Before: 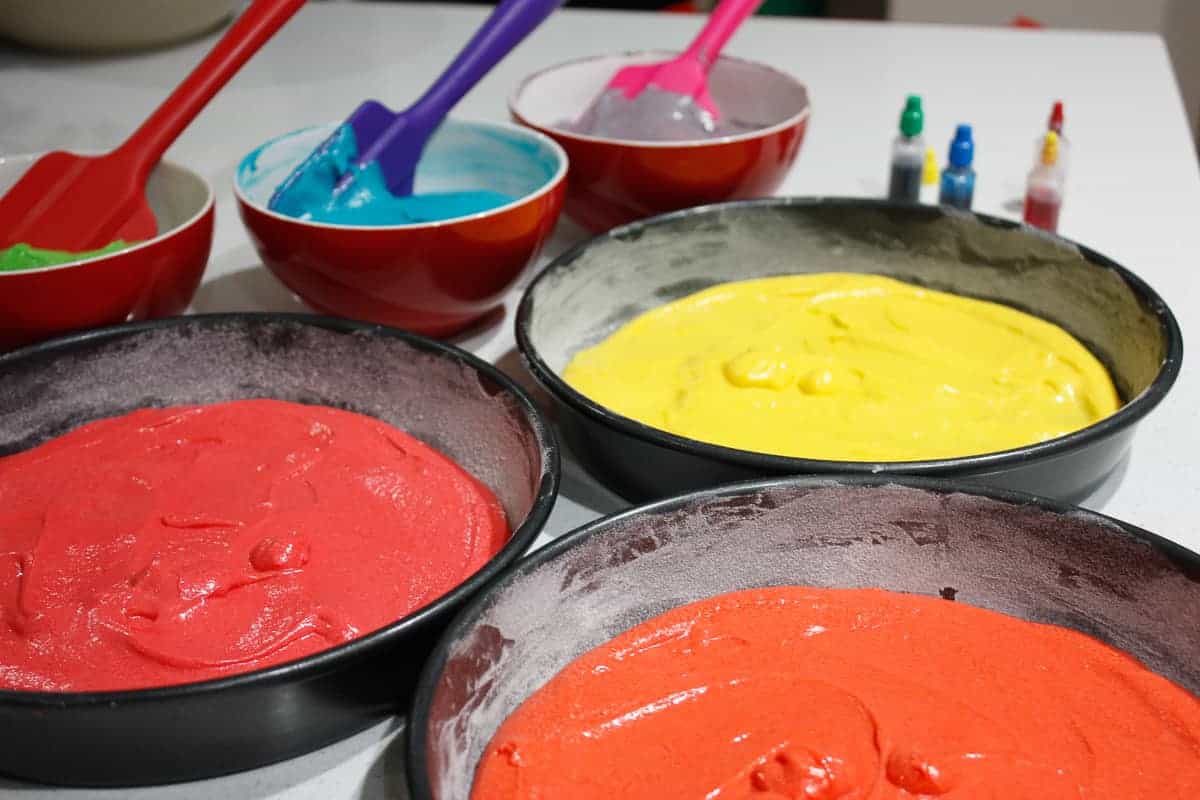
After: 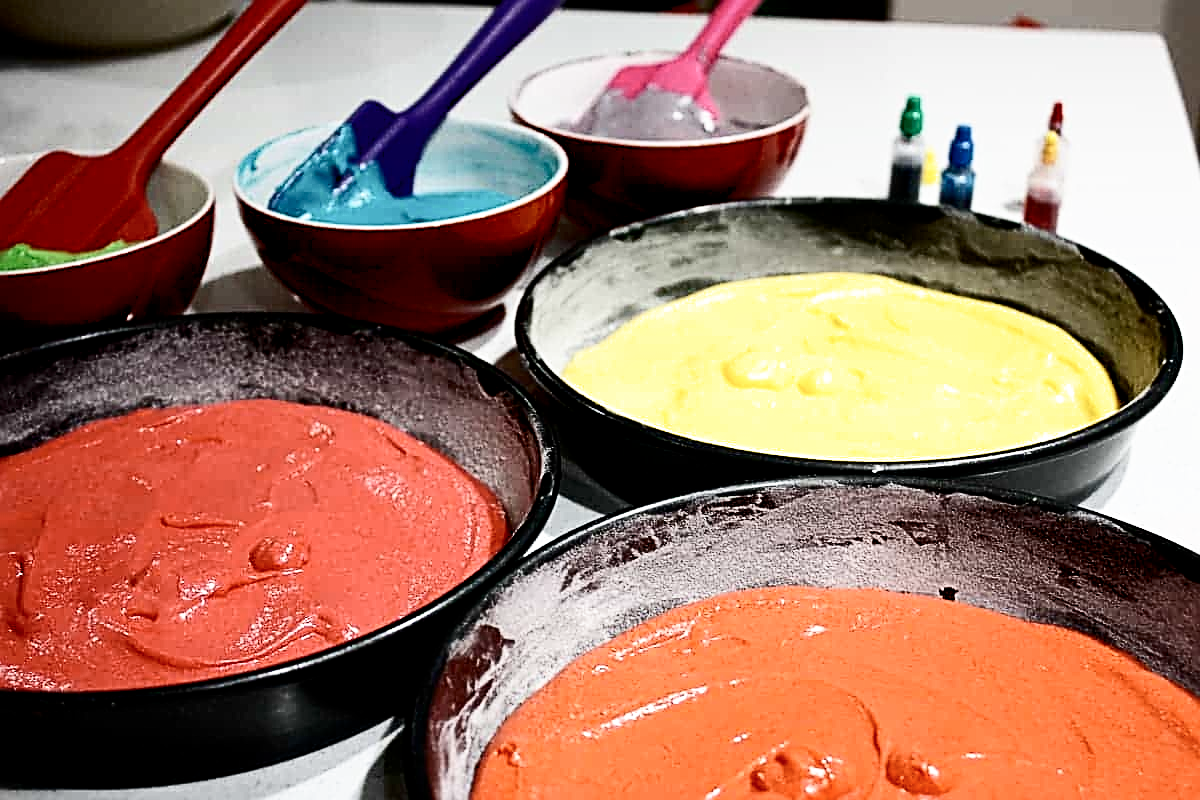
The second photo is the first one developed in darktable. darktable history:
filmic rgb: black relative exposure -5.5 EV, white relative exposure 2.5 EV, threshold 3 EV, target black luminance 0%, hardness 4.51, latitude 67.35%, contrast 1.453, shadows ↔ highlights balance -3.52%, preserve chrominance no, color science v4 (2020), contrast in shadows soft, enable highlight reconstruction true
contrast brightness saturation: contrast 0.25, saturation -0.31
sharpen: radius 2.817, amount 0.715
